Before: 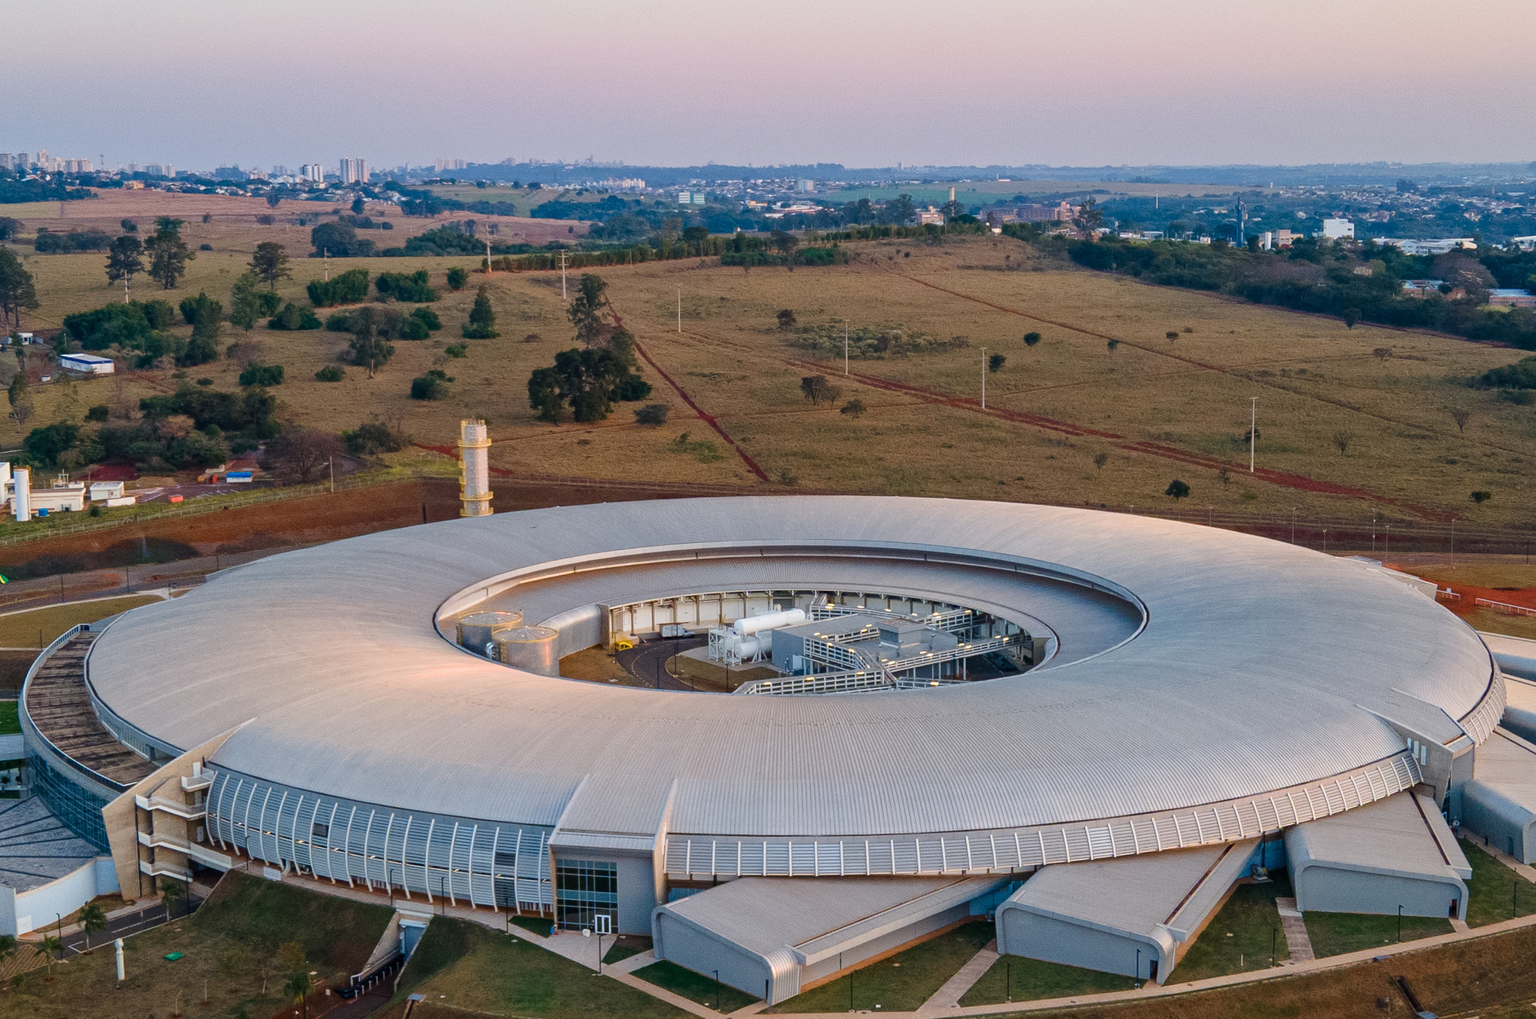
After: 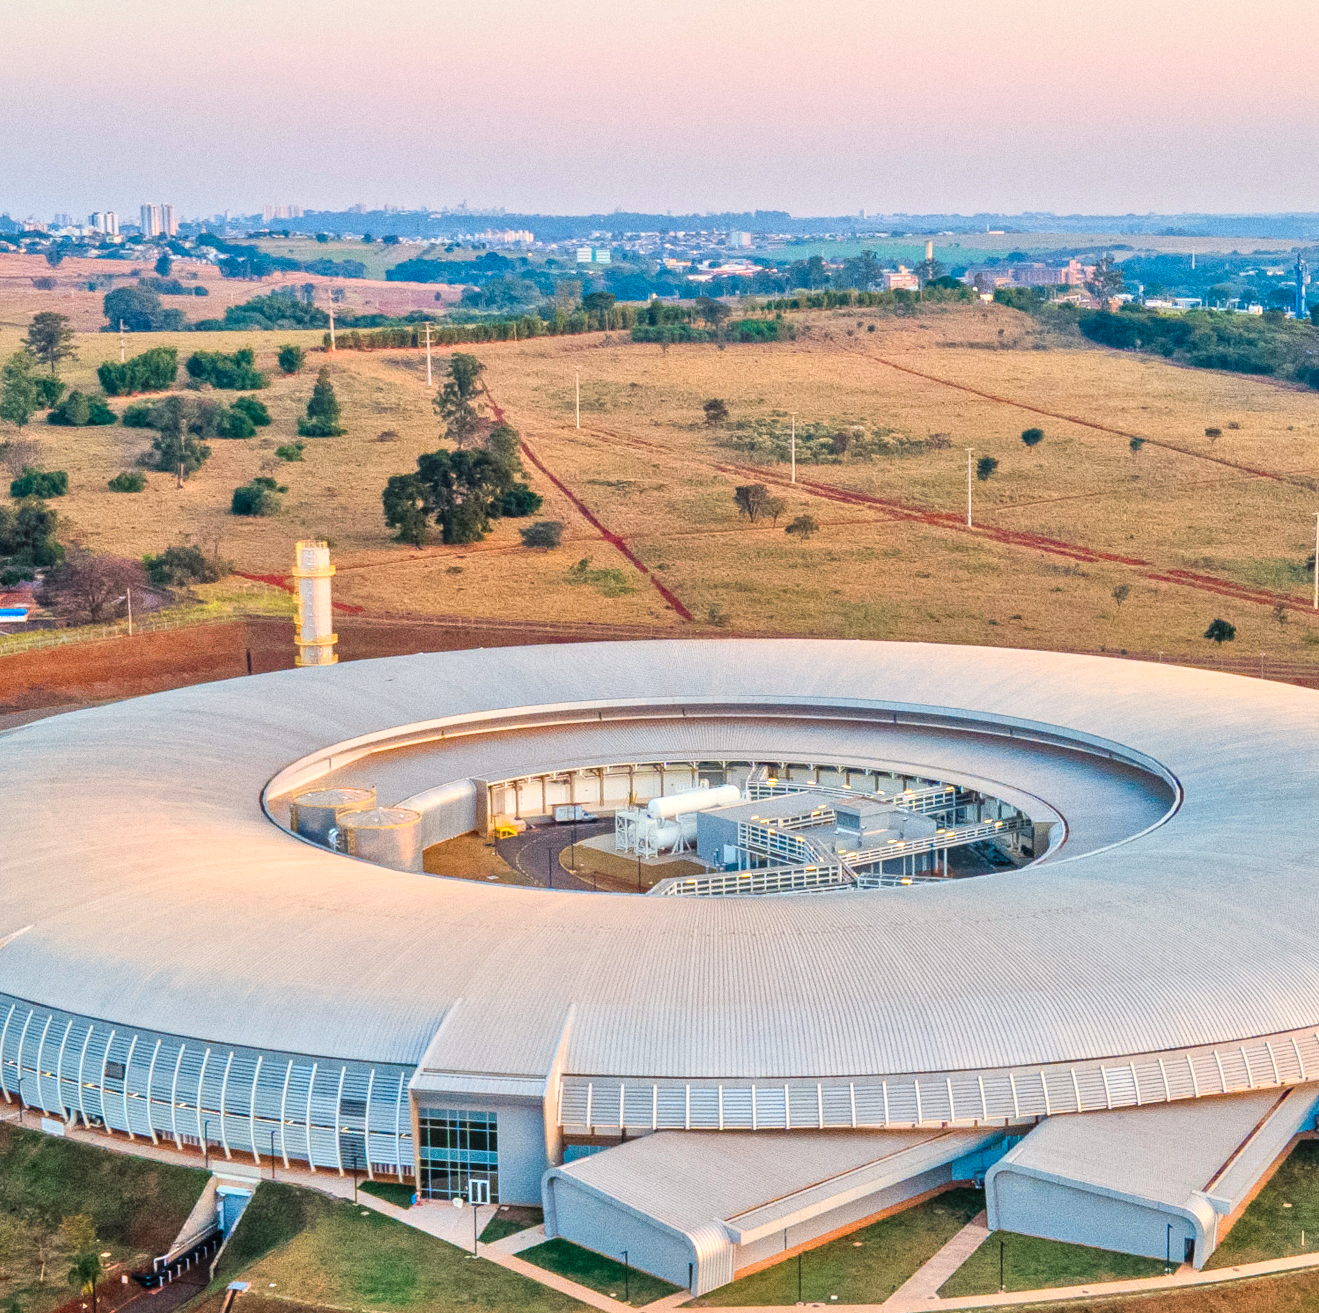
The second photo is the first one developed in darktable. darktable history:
color correction: highlights a* -0.137, highlights b* -5.91, shadows a* -0.137, shadows b* -0.137
contrast brightness saturation: contrast 0.2, brightness 0.16, saturation 0.22
crop and rotate: left 15.055%, right 18.278%
local contrast: detail 115%
white balance: red 1.029, blue 0.92
tone equalizer: -7 EV 0.15 EV, -6 EV 0.6 EV, -5 EV 1.15 EV, -4 EV 1.33 EV, -3 EV 1.15 EV, -2 EV 0.6 EV, -1 EV 0.15 EV, mask exposure compensation -0.5 EV
grain: coarseness 0.09 ISO
